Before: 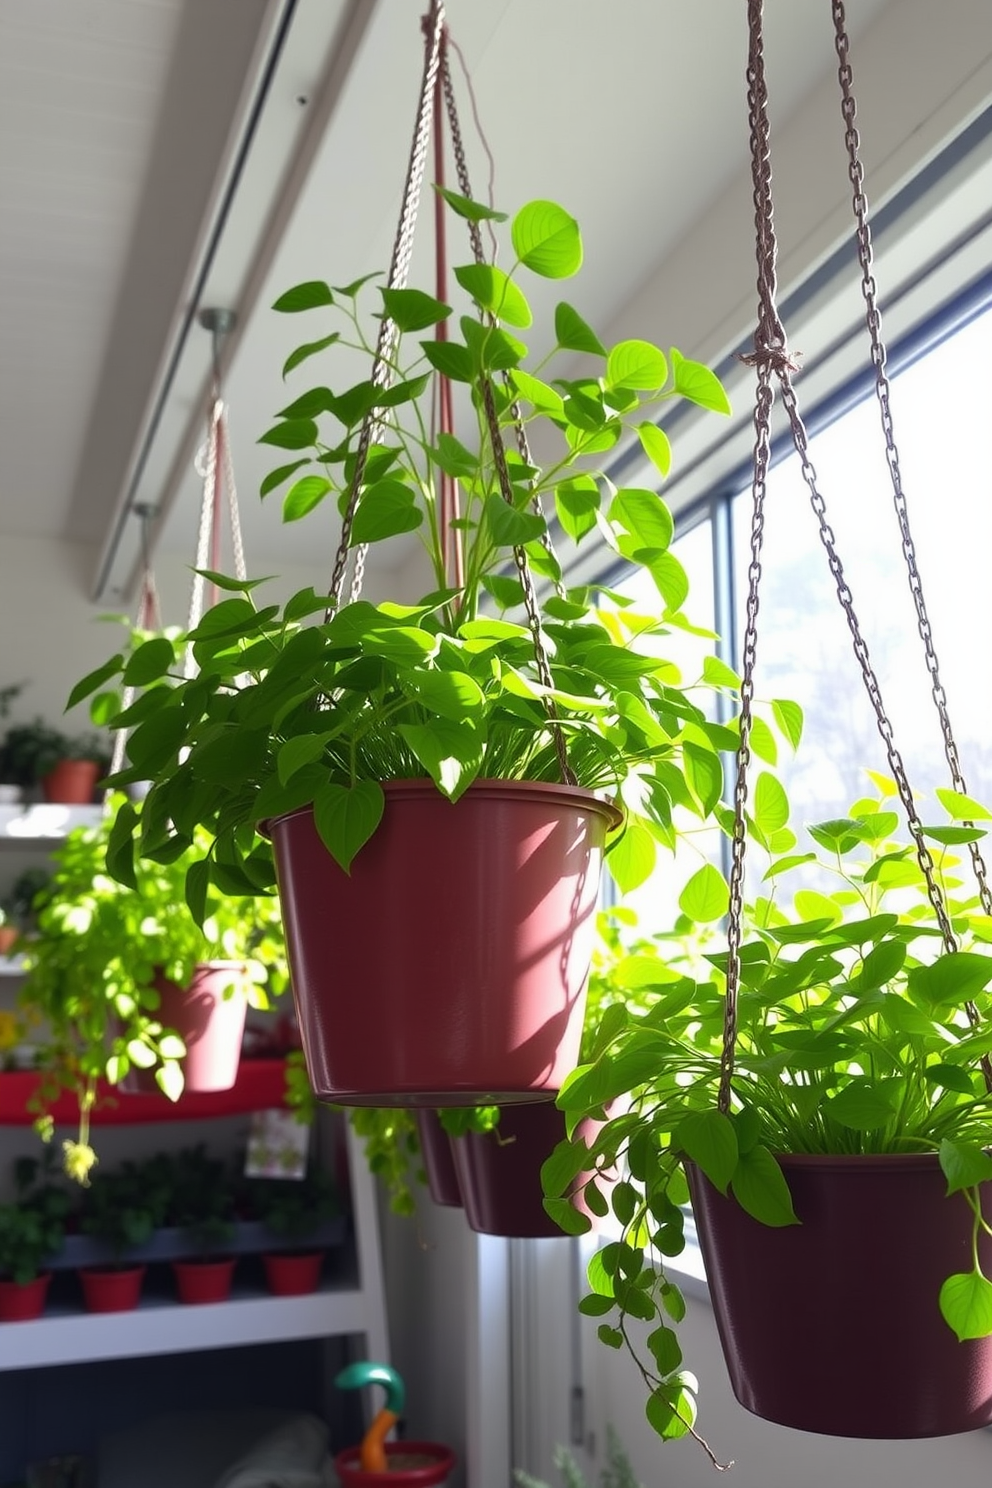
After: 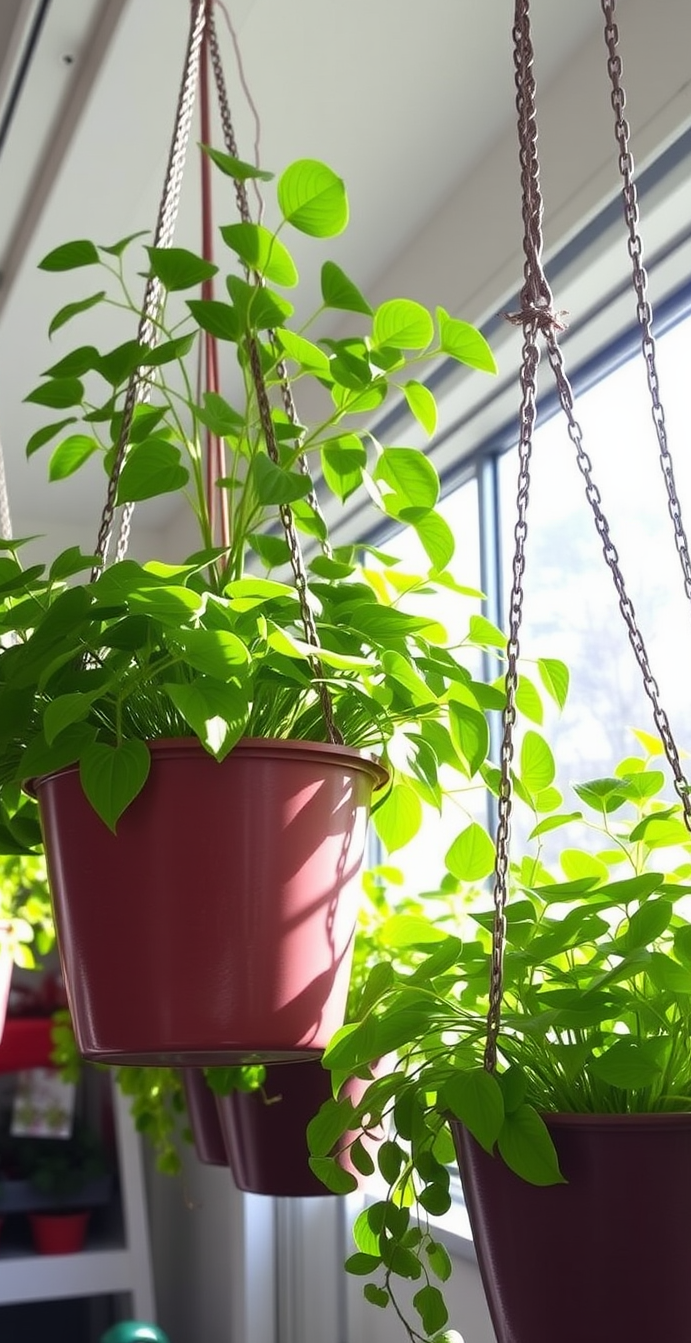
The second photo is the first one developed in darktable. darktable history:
crop and rotate: left 23.639%, top 2.811%, right 6.693%, bottom 6.925%
